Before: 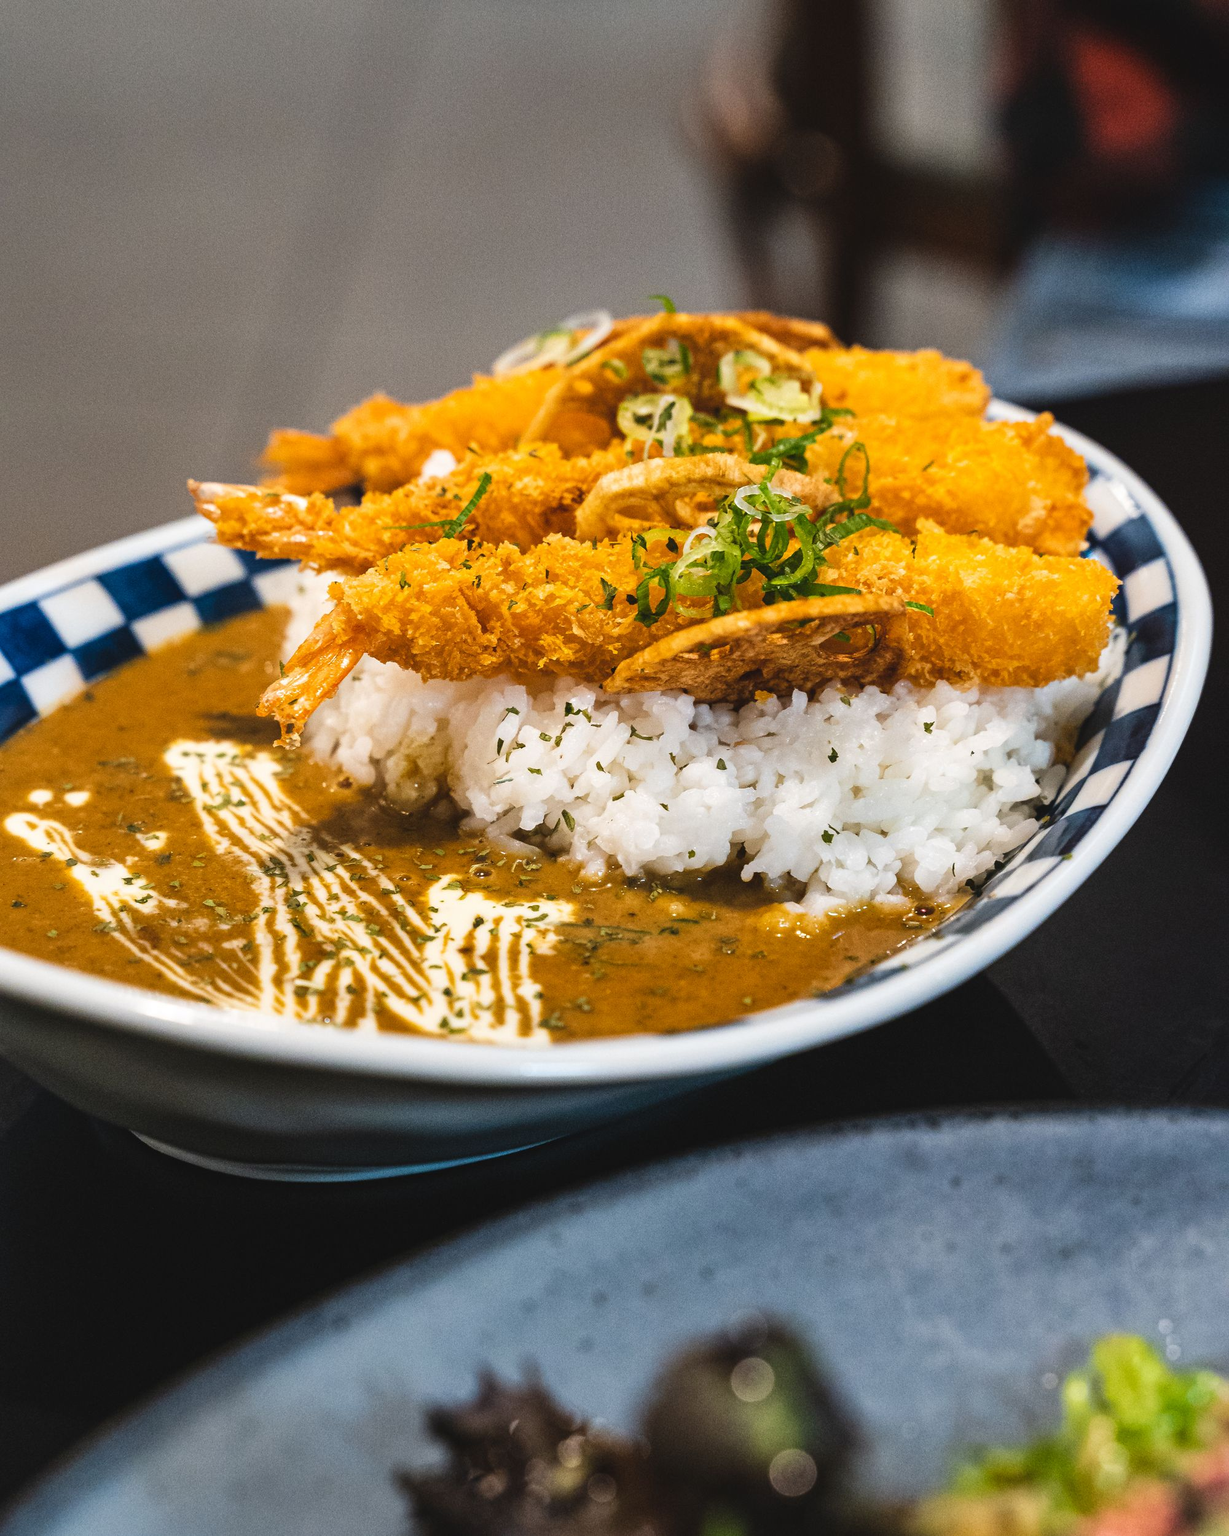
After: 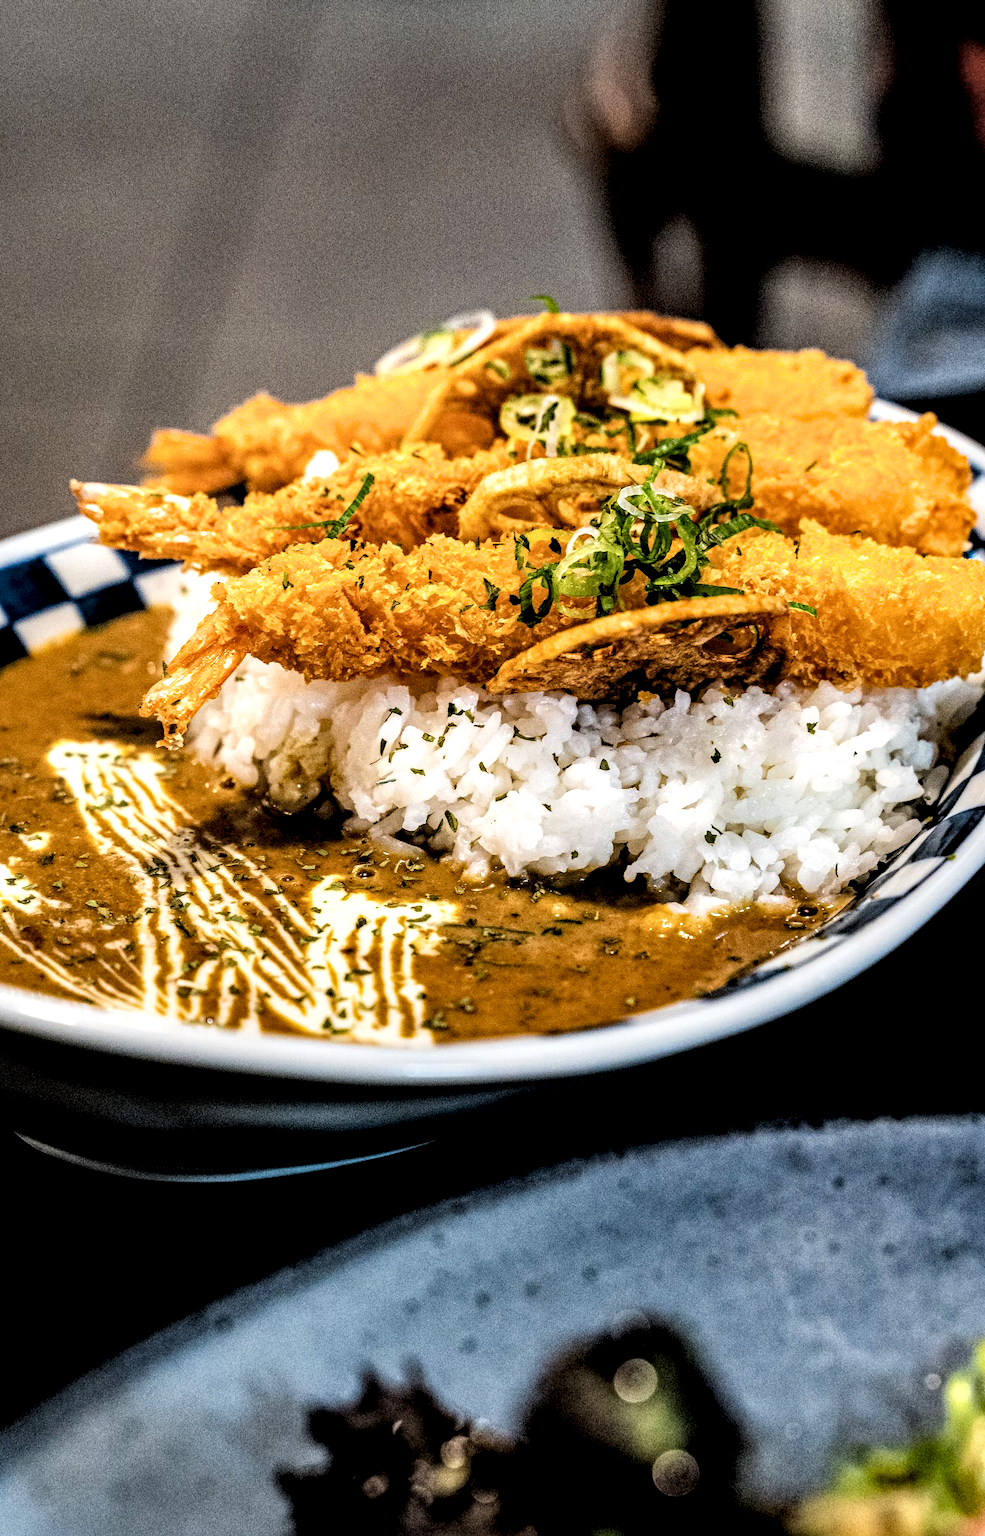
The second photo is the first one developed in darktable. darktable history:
crop and rotate: left 9.597%, right 10.195%
local contrast: highlights 79%, shadows 56%, detail 175%, midtone range 0.428
filmic rgb: black relative exposure -4 EV, white relative exposure 3 EV, hardness 3.02, contrast 1.4
haze removal: strength 0.29, distance 0.25, compatibility mode true, adaptive false
